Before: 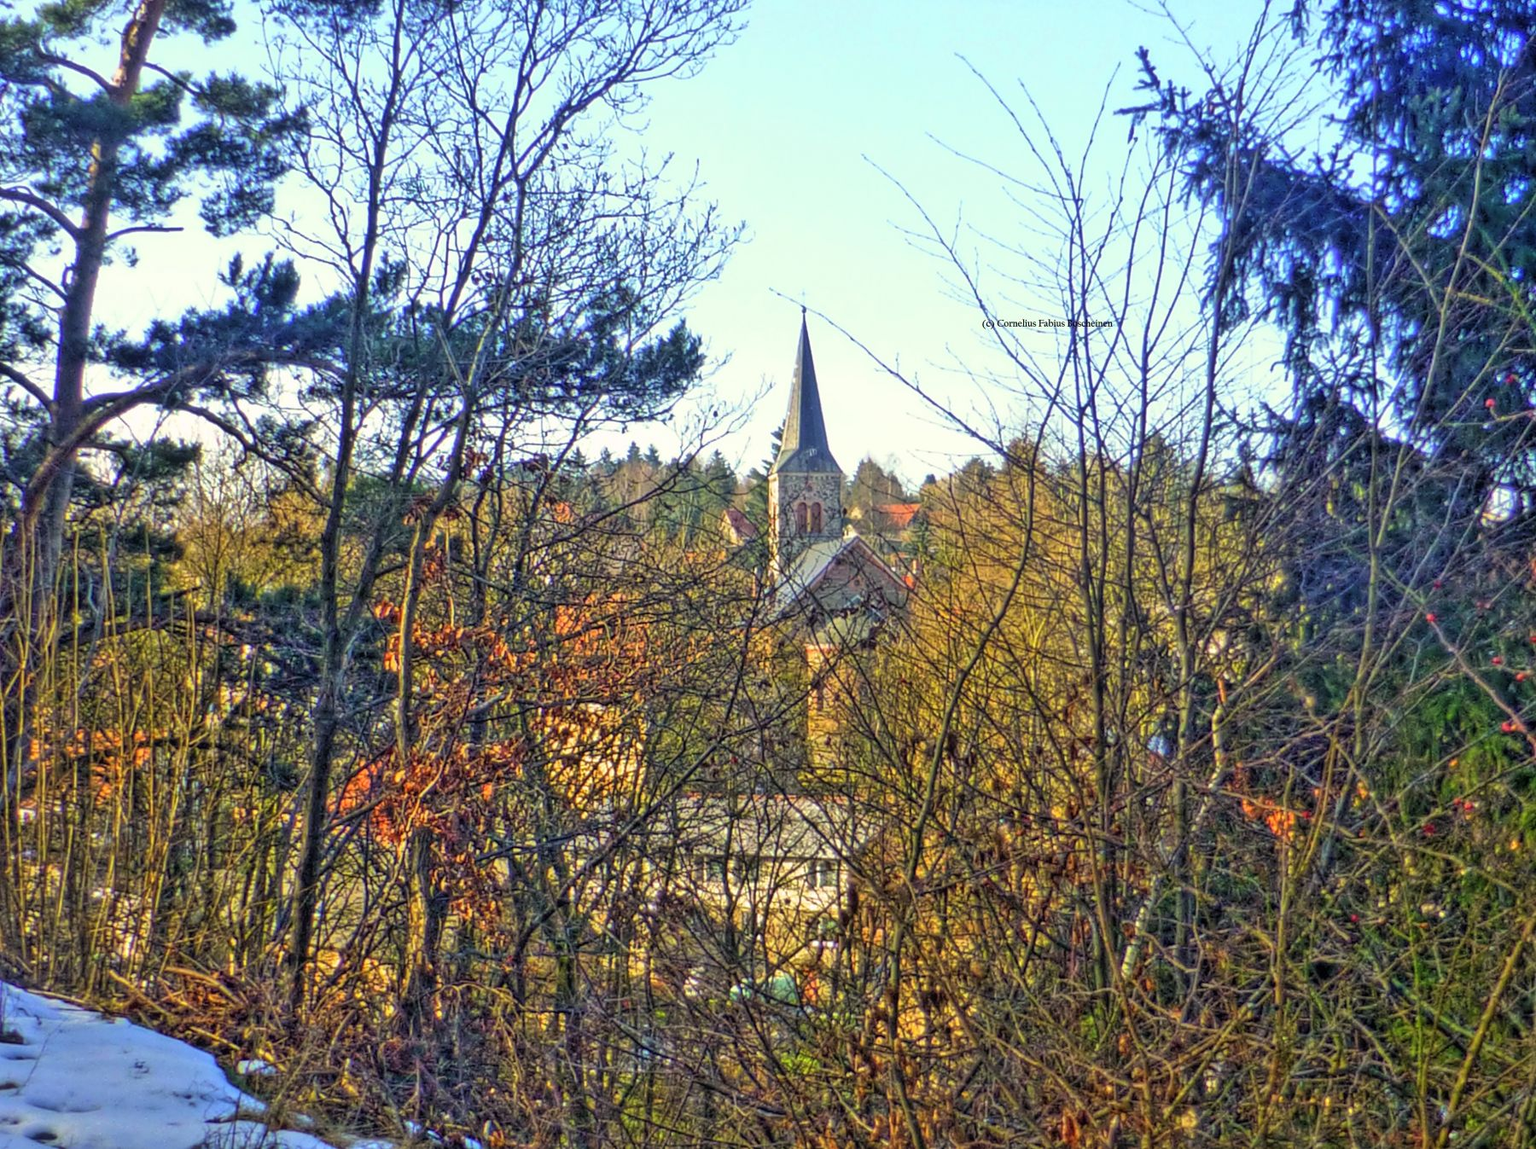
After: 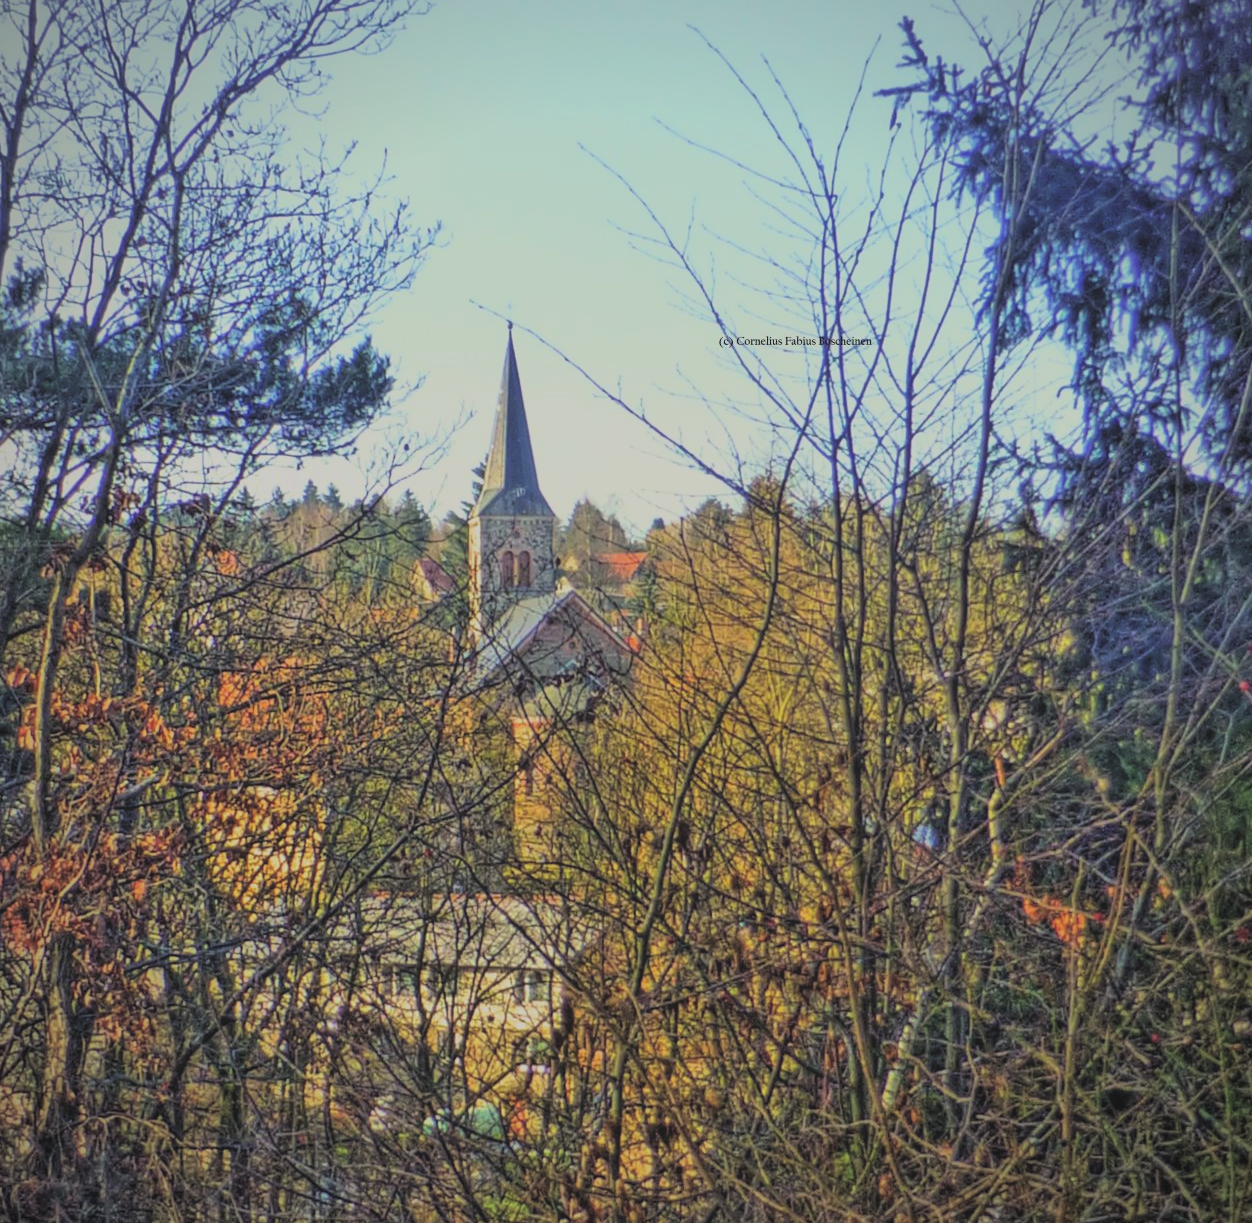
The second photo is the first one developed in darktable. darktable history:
filmic rgb: black relative exposure -7.15 EV, white relative exposure 5.36 EV, hardness 3.02, color science v6 (2022)
vignetting: fall-off radius 60.92%
exposure: black level correction -0.025, exposure -0.117 EV, compensate highlight preservation false
crop and rotate: left 24.034%, top 2.838%, right 6.406%, bottom 6.299%
